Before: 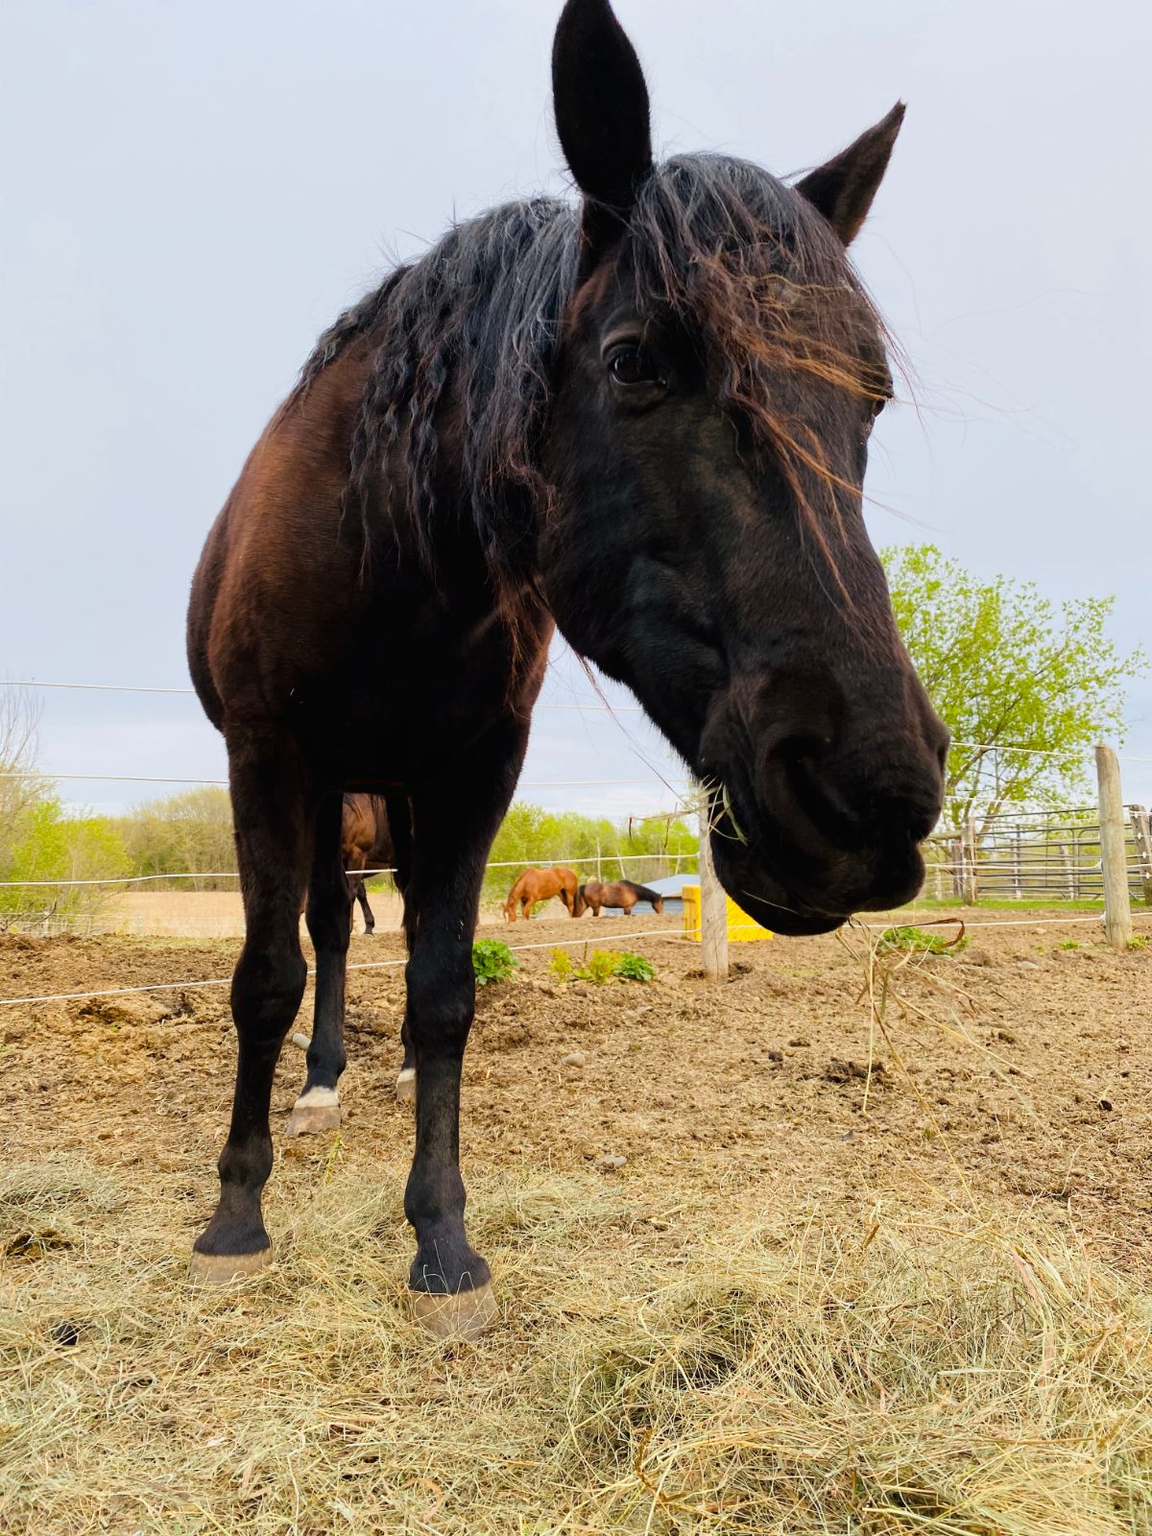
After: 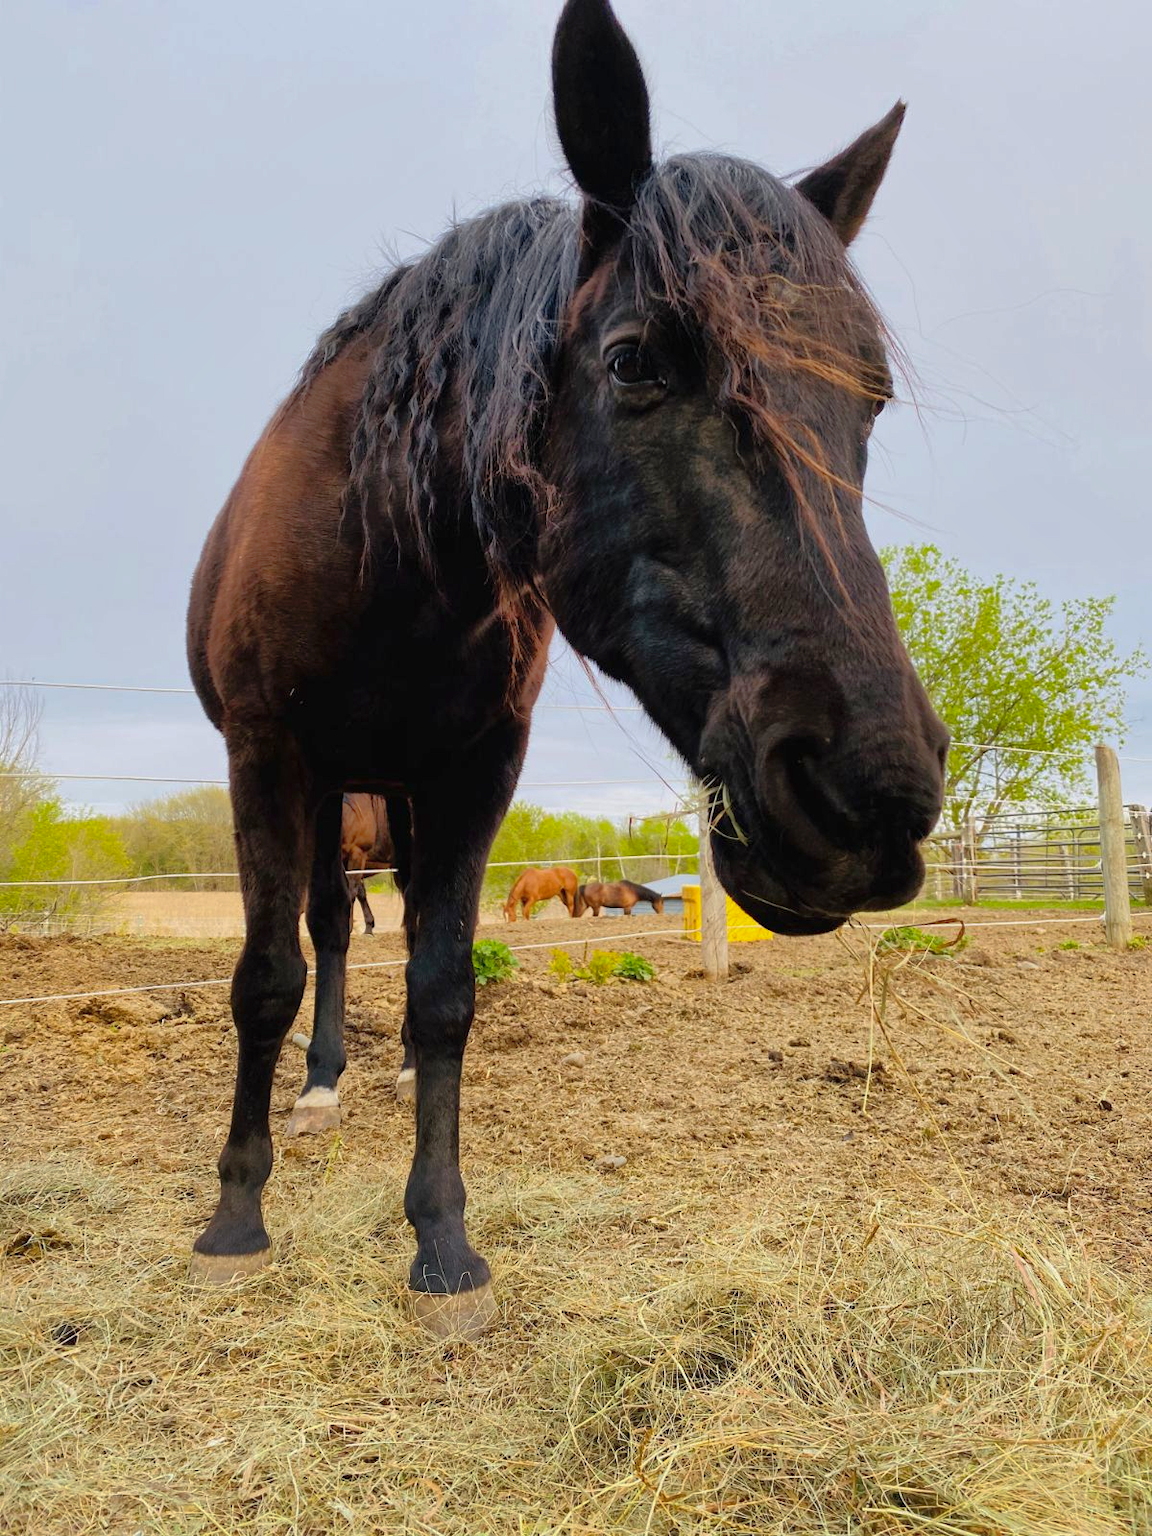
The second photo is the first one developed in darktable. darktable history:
shadows and highlights: highlights color adjustment 73.52%
